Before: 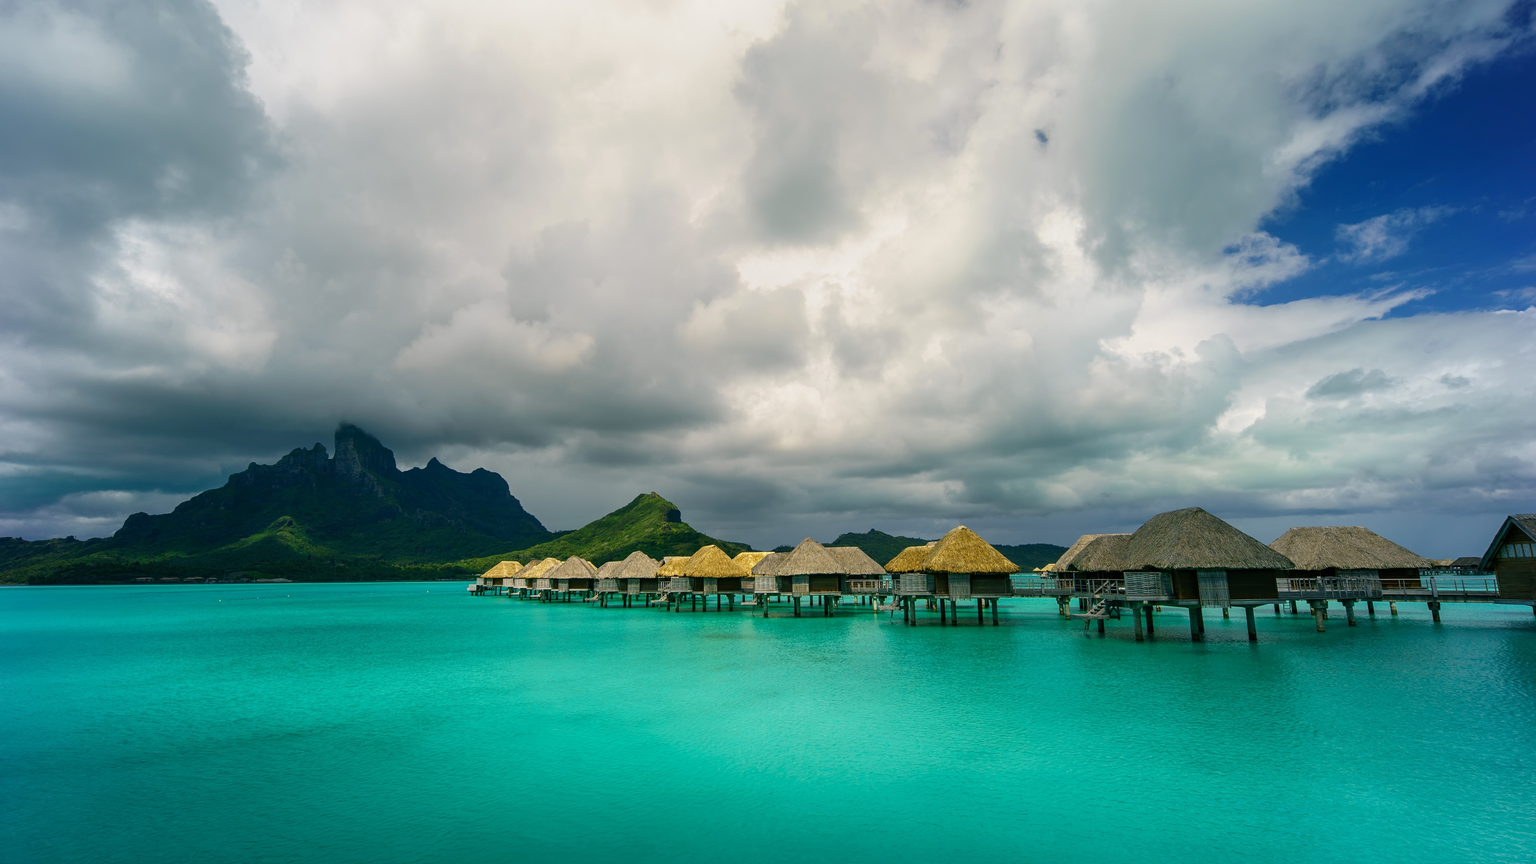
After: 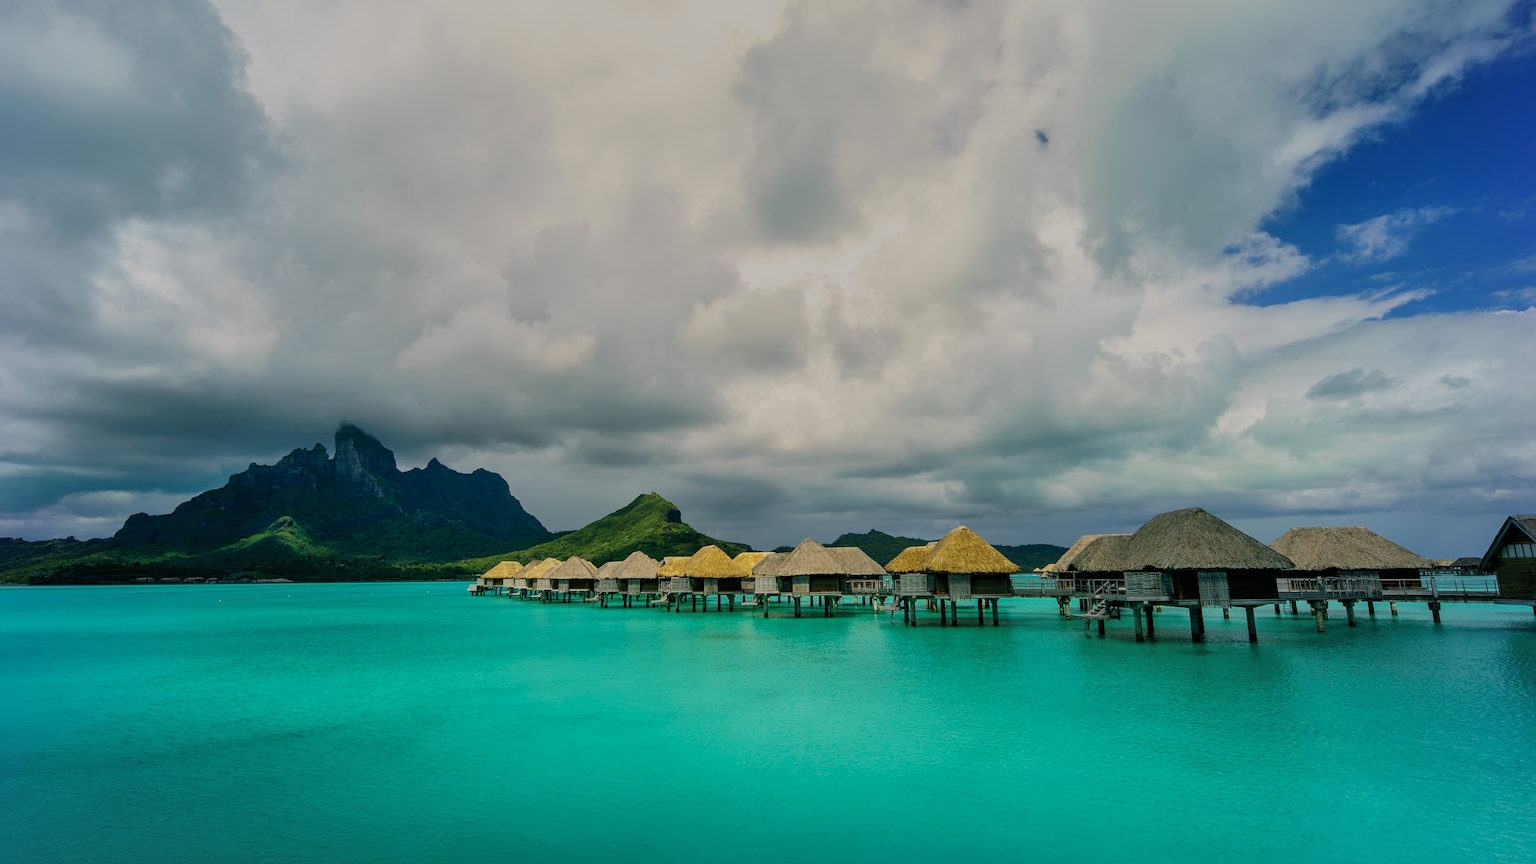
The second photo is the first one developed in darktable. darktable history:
filmic rgb: black relative exposure -7.65 EV, white relative exposure 4.56 EV, hardness 3.61, color science v6 (2022)
shadows and highlights: on, module defaults
